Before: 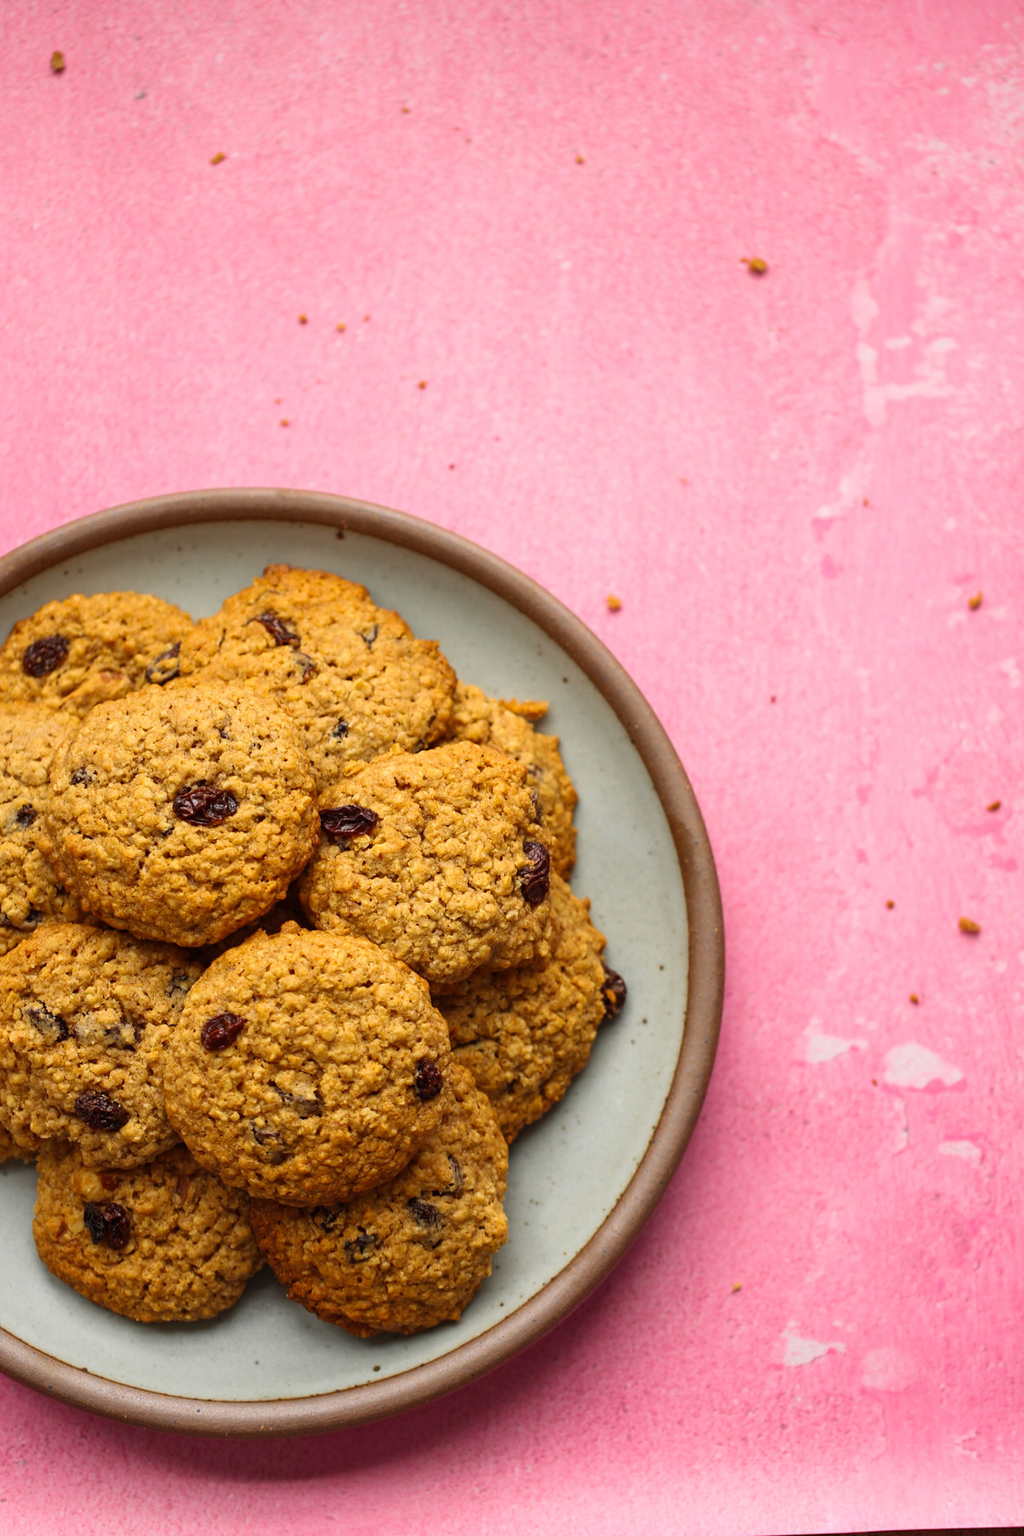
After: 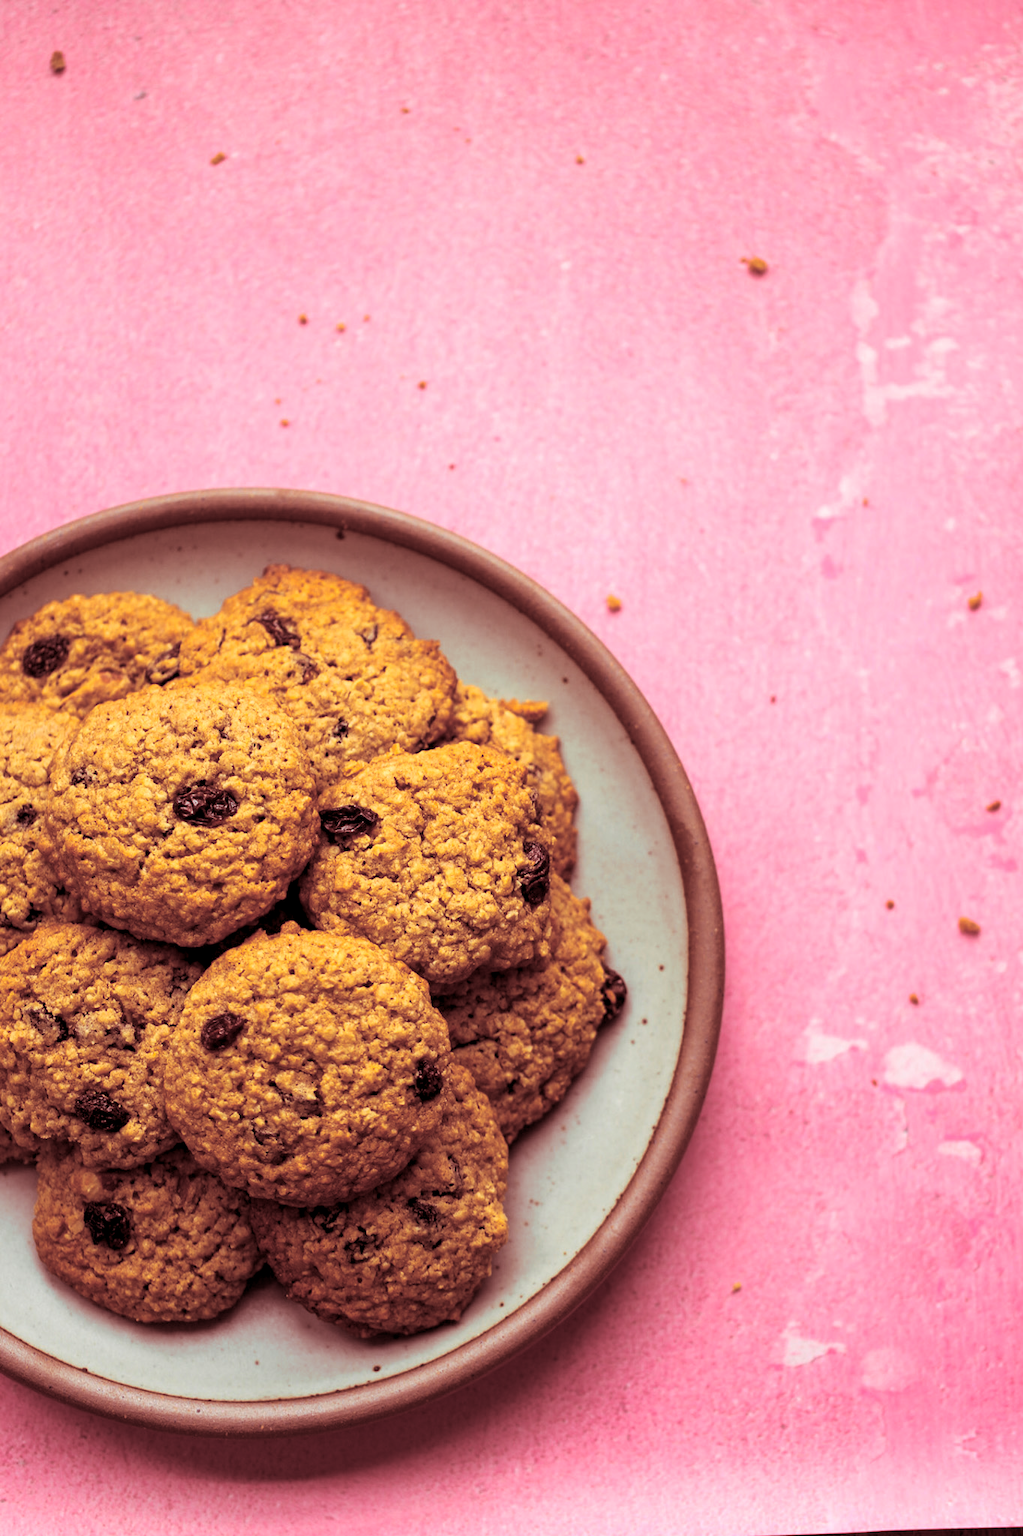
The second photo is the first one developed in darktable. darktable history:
exposure: black level correction 0.007, exposure 0.159 EV, compensate highlight preservation false
split-toning: highlights › saturation 0, balance -61.83
